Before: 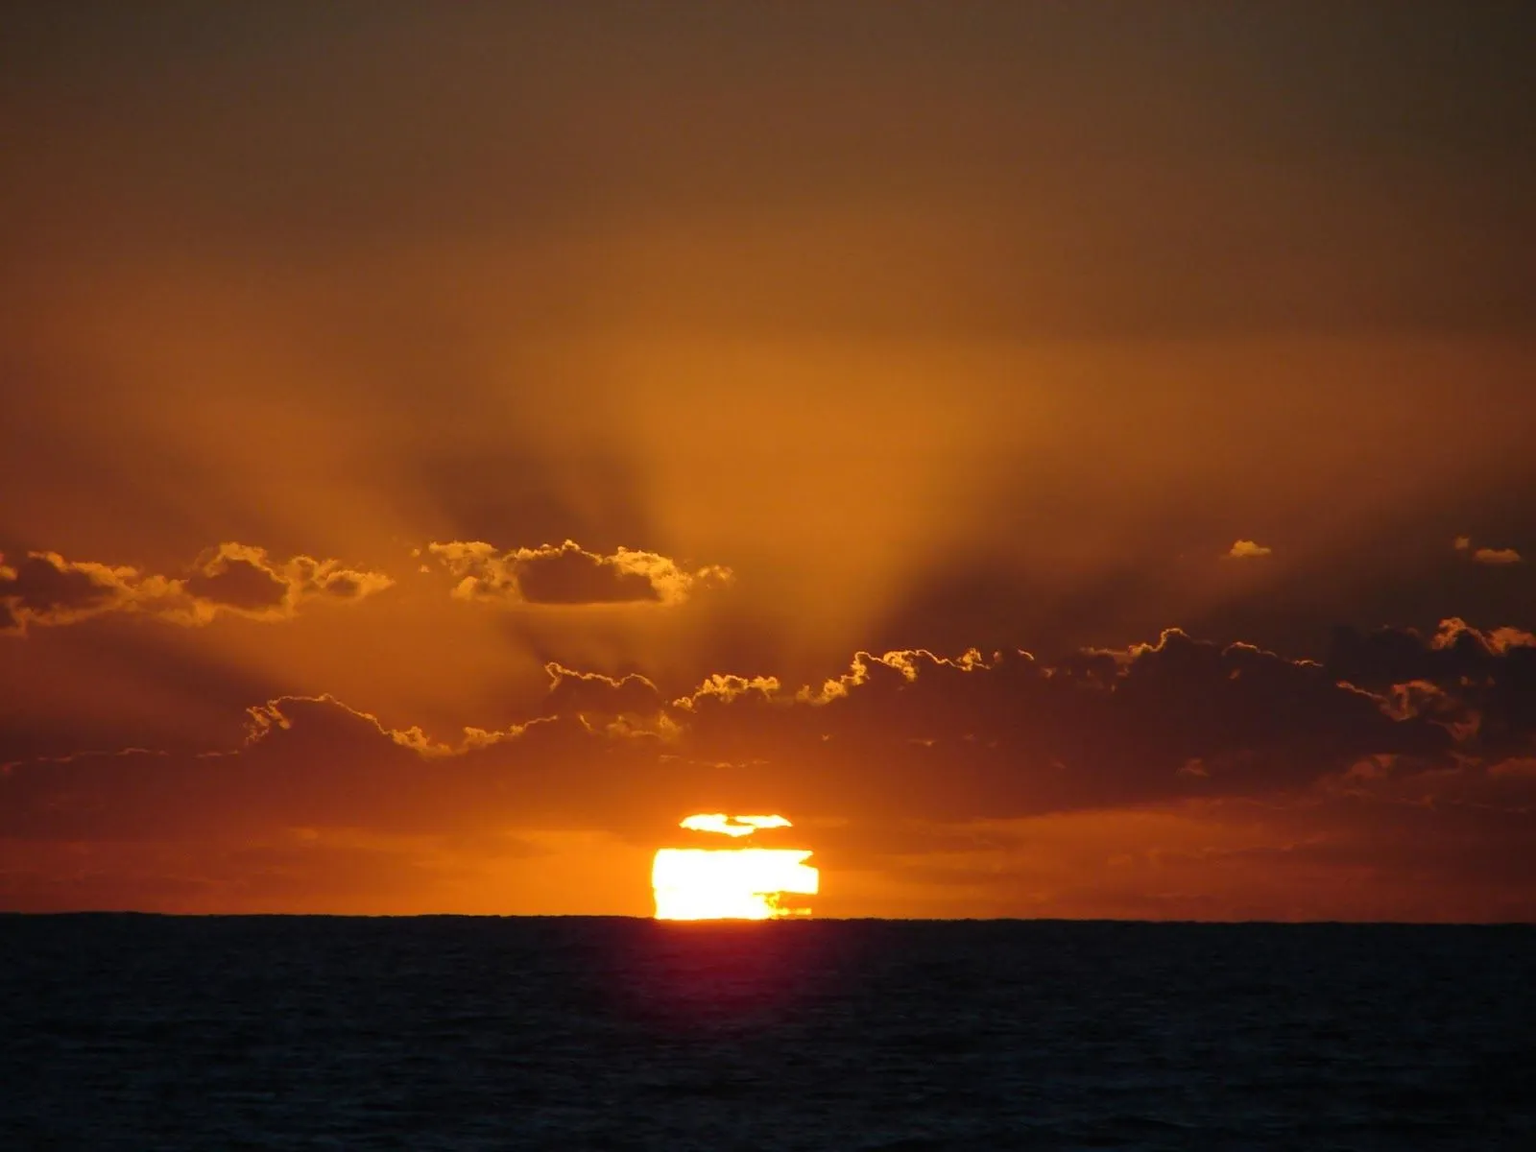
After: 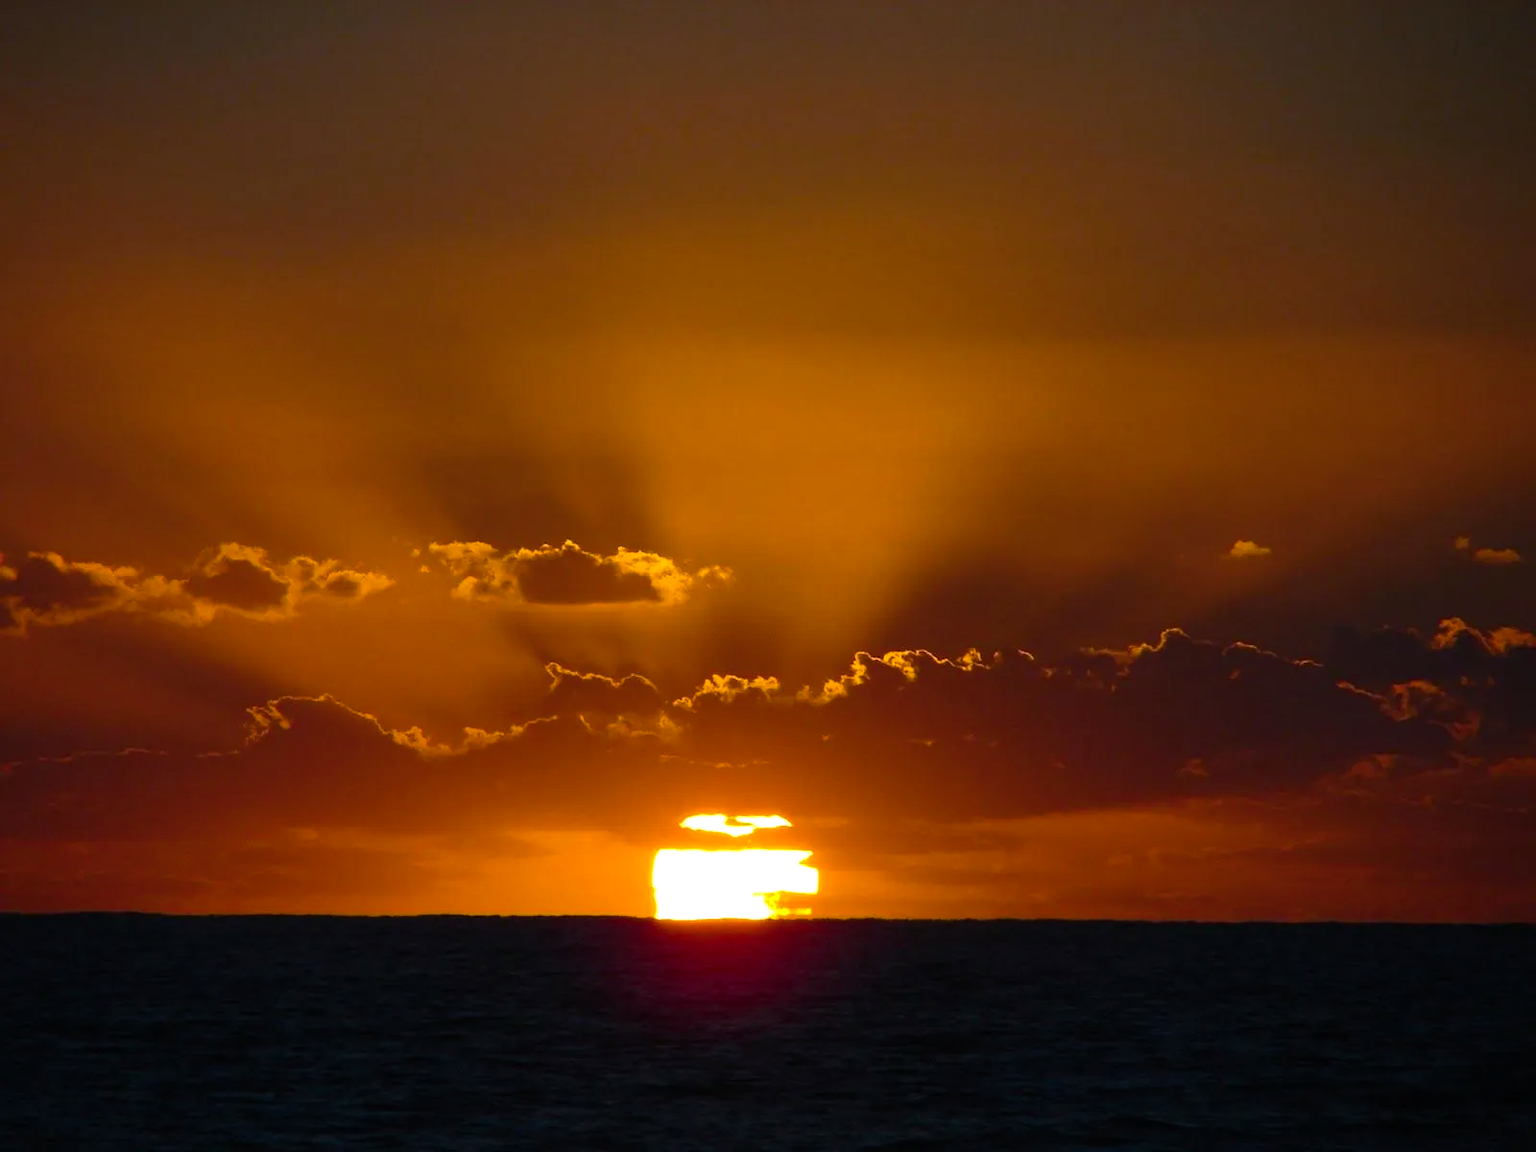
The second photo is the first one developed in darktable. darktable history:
base curve: preserve colors none
color balance rgb: perceptual saturation grading › global saturation 30.724%, perceptual brilliance grading › global brilliance -17.693%, perceptual brilliance grading › highlights 28.342%
color correction: highlights a* -4.14, highlights b* -10.86
